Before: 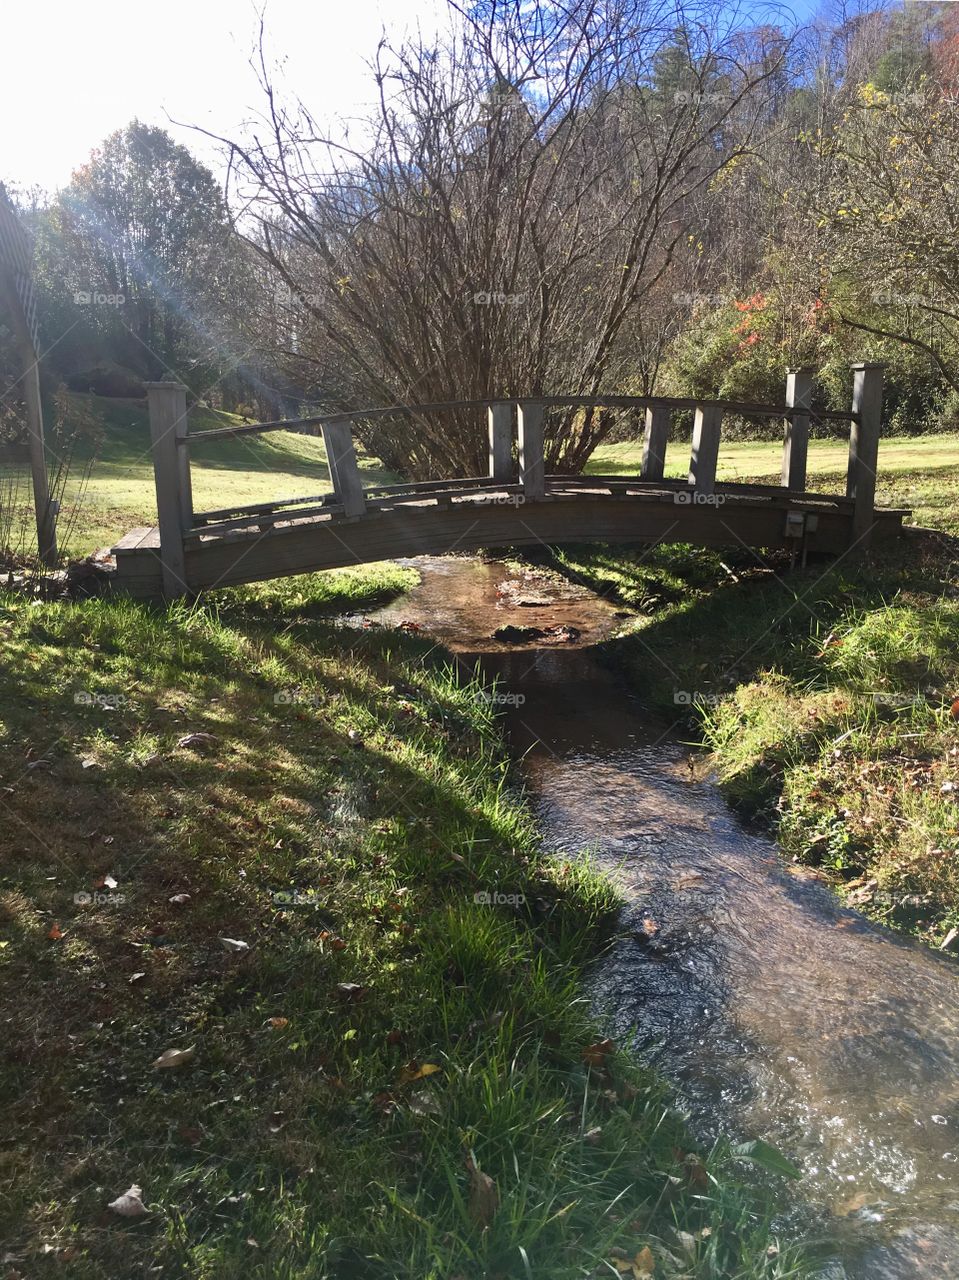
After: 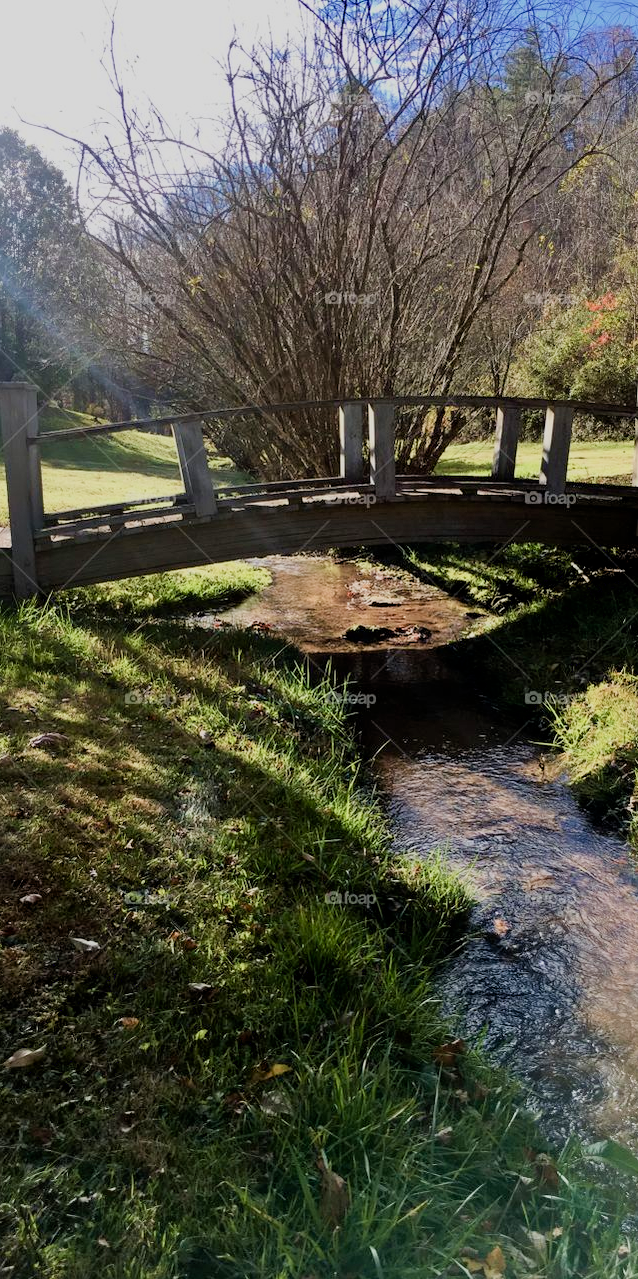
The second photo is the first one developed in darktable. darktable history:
exposure: black level correction 0.009, exposure 0.118 EV, compensate exposure bias true, compensate highlight preservation false
filmic rgb: black relative exposure -7.65 EV, white relative exposure 4.56 EV, hardness 3.61
crop and rotate: left 15.615%, right 17.797%
velvia: on, module defaults
